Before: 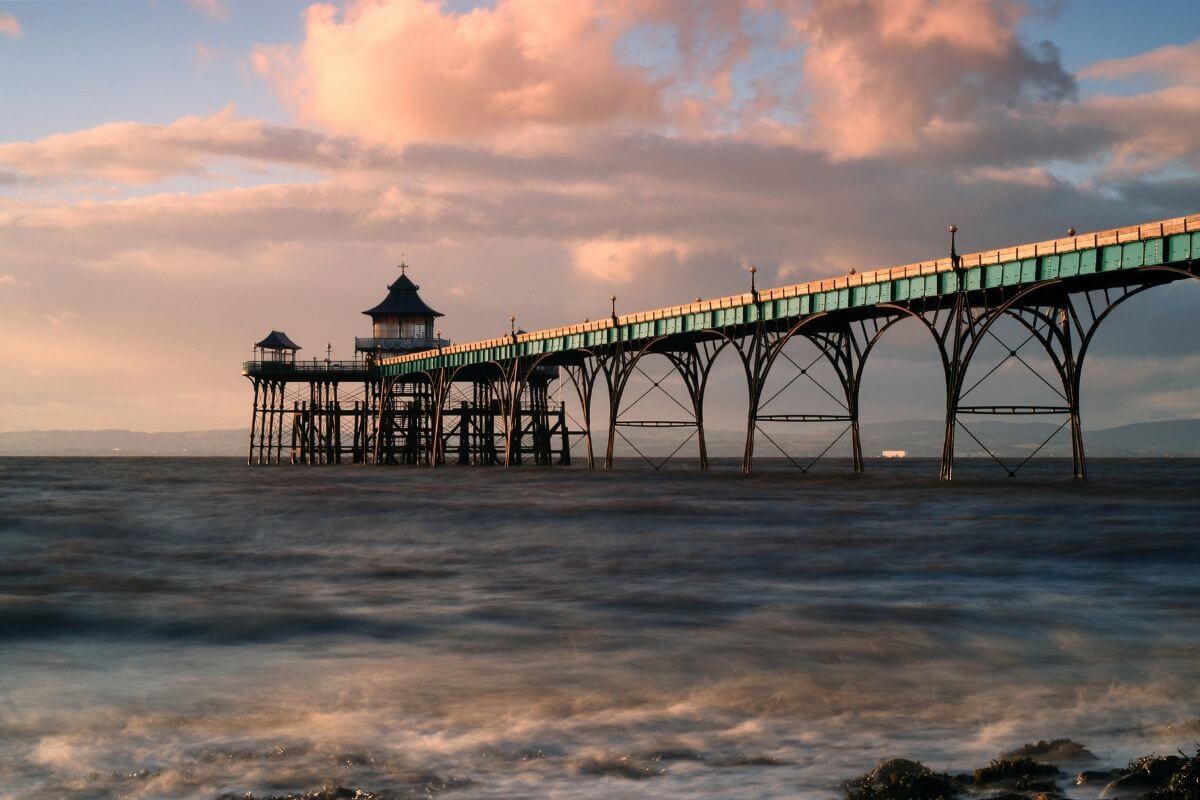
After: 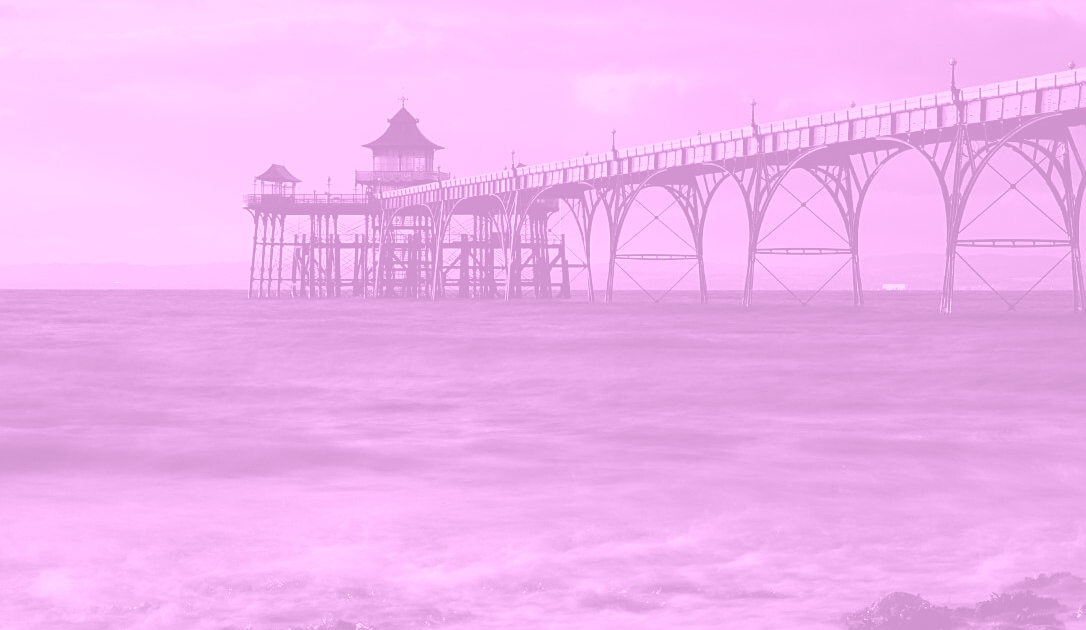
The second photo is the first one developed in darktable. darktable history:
sharpen: on, module defaults
colorize: hue 331.2°, saturation 75%, source mix 30.28%, lightness 70.52%, version 1
base curve: curves: ch0 [(0, 0) (0.303, 0.277) (1, 1)]
crop: top 20.916%, right 9.437%, bottom 0.316%
